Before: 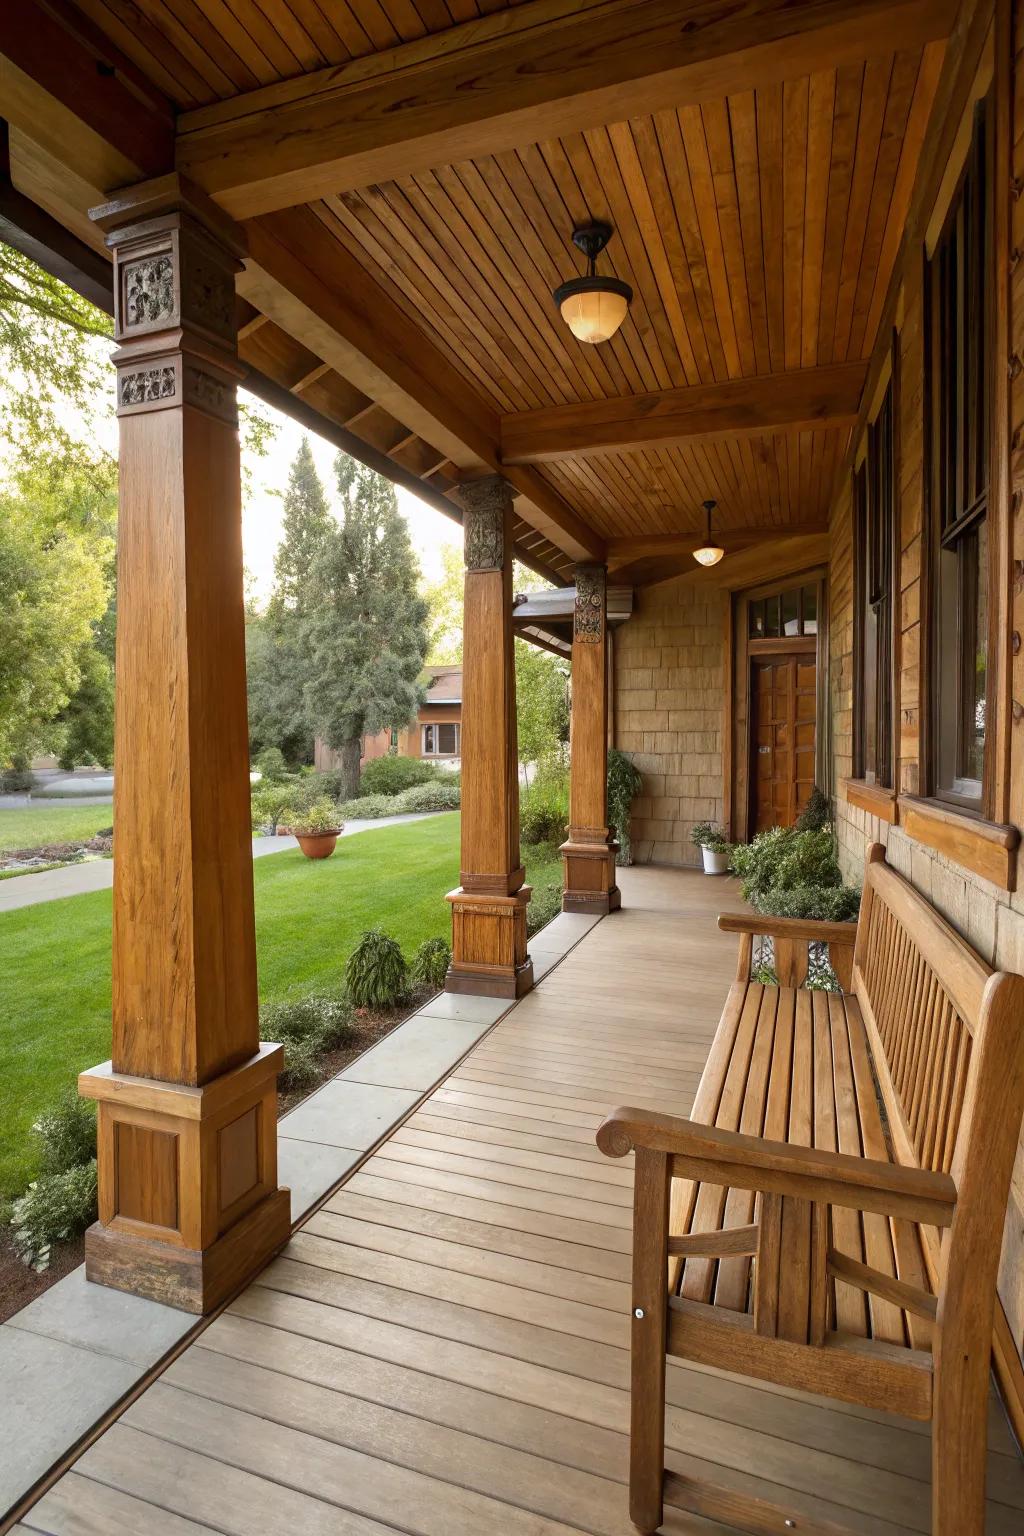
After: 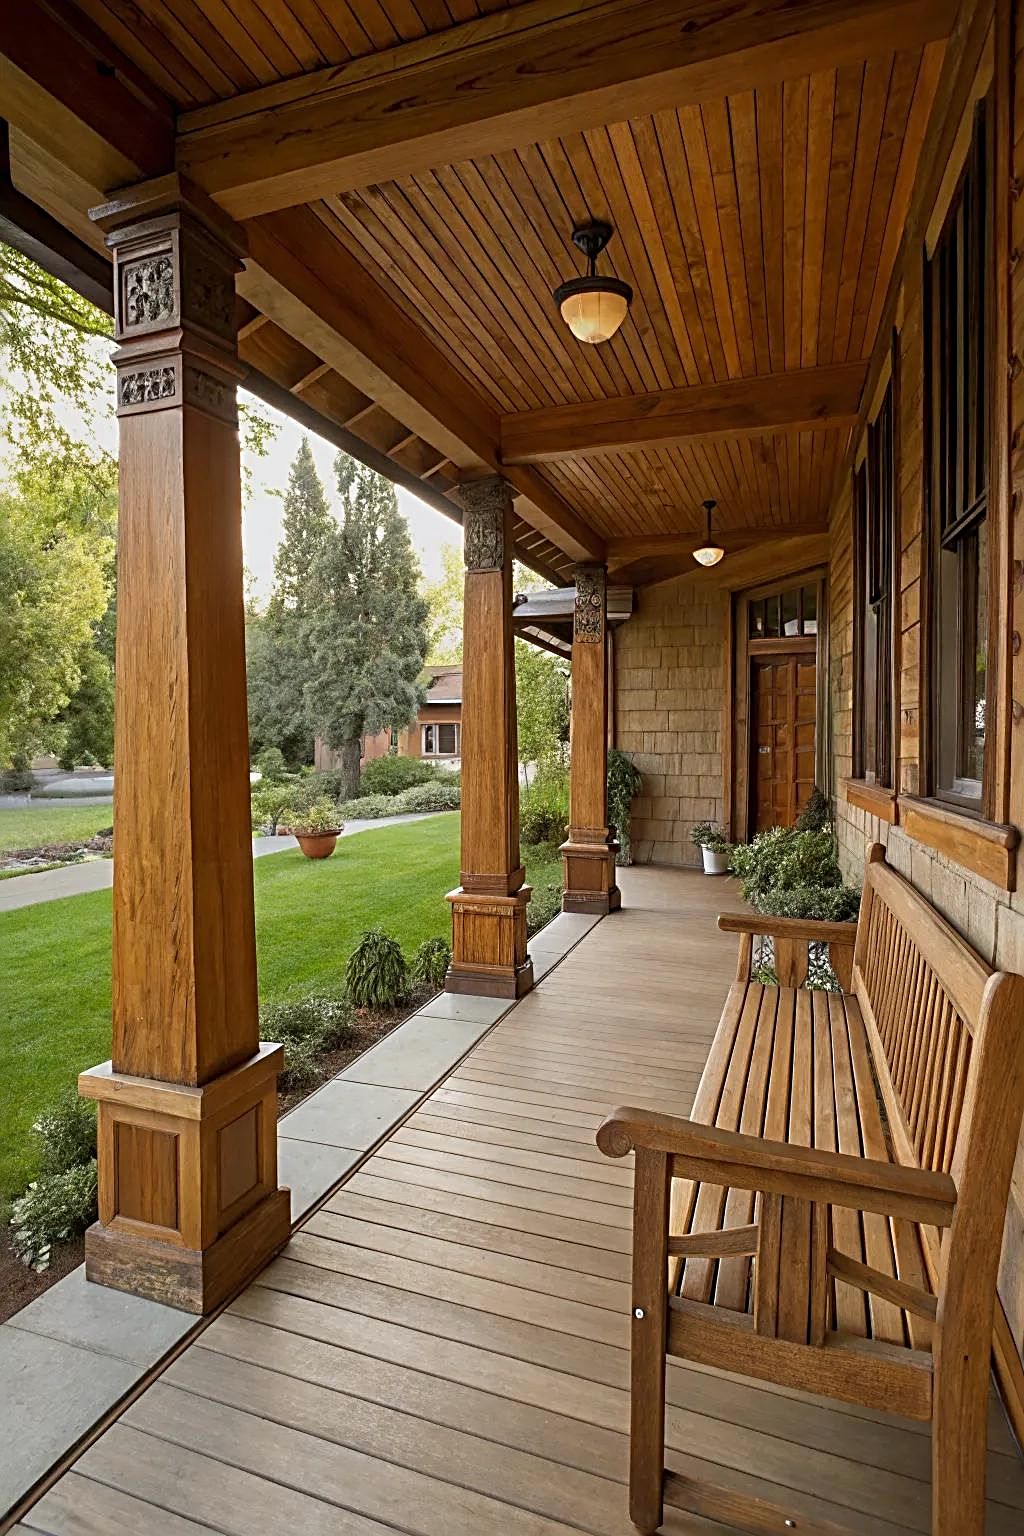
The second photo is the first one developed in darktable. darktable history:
tone equalizer: -7 EV 0.215 EV, -6 EV 0.142 EV, -5 EV 0.116 EV, -4 EV 0.026 EV, -2 EV -0.021 EV, -1 EV -0.023 EV, +0 EV -0.076 EV, edges refinement/feathering 500, mask exposure compensation -1.57 EV, preserve details no
sharpen: radius 3.071, amount 0.763
exposure: exposure -0.266 EV, compensate highlight preservation false
